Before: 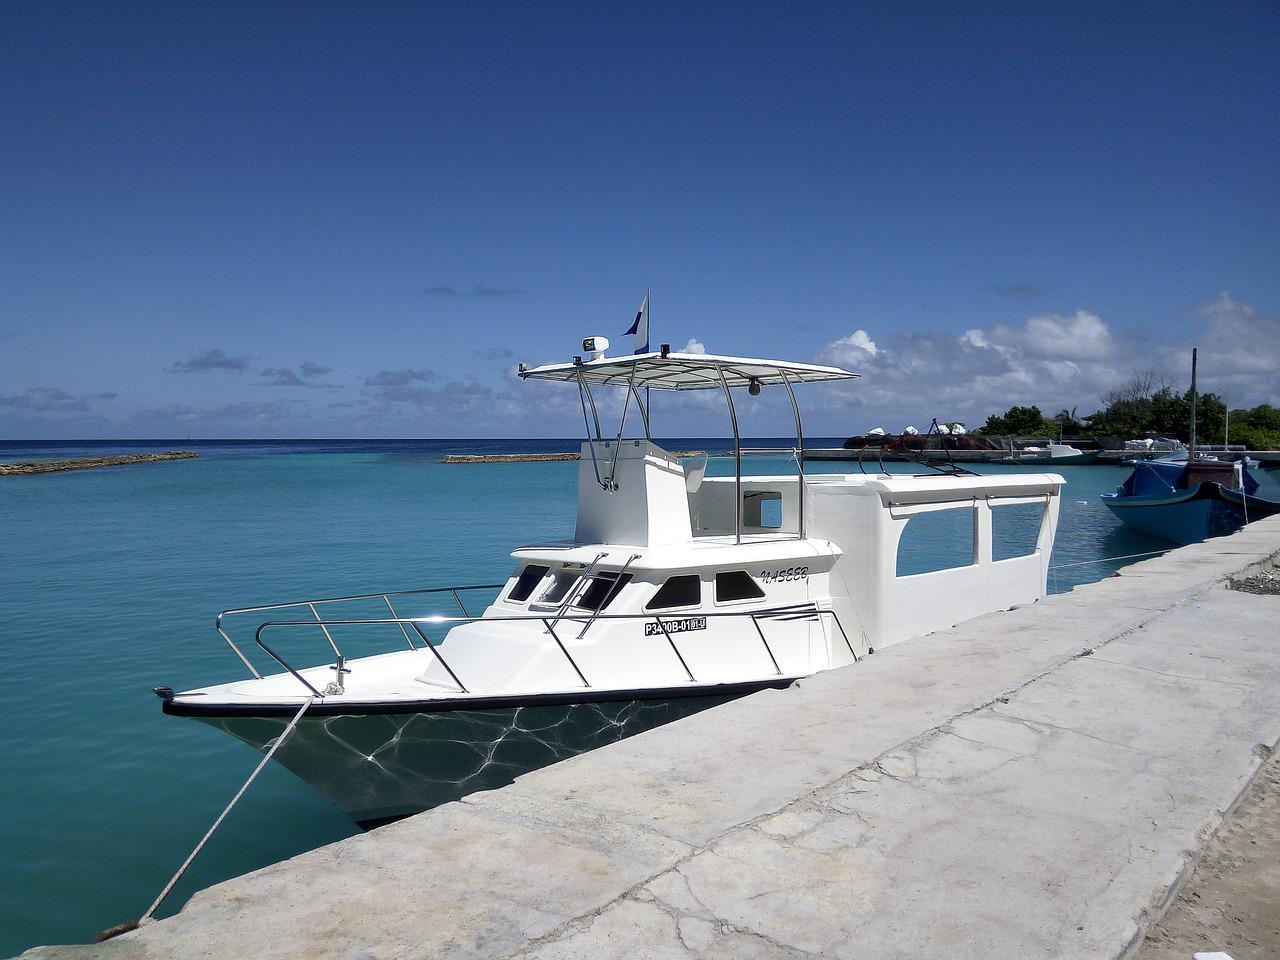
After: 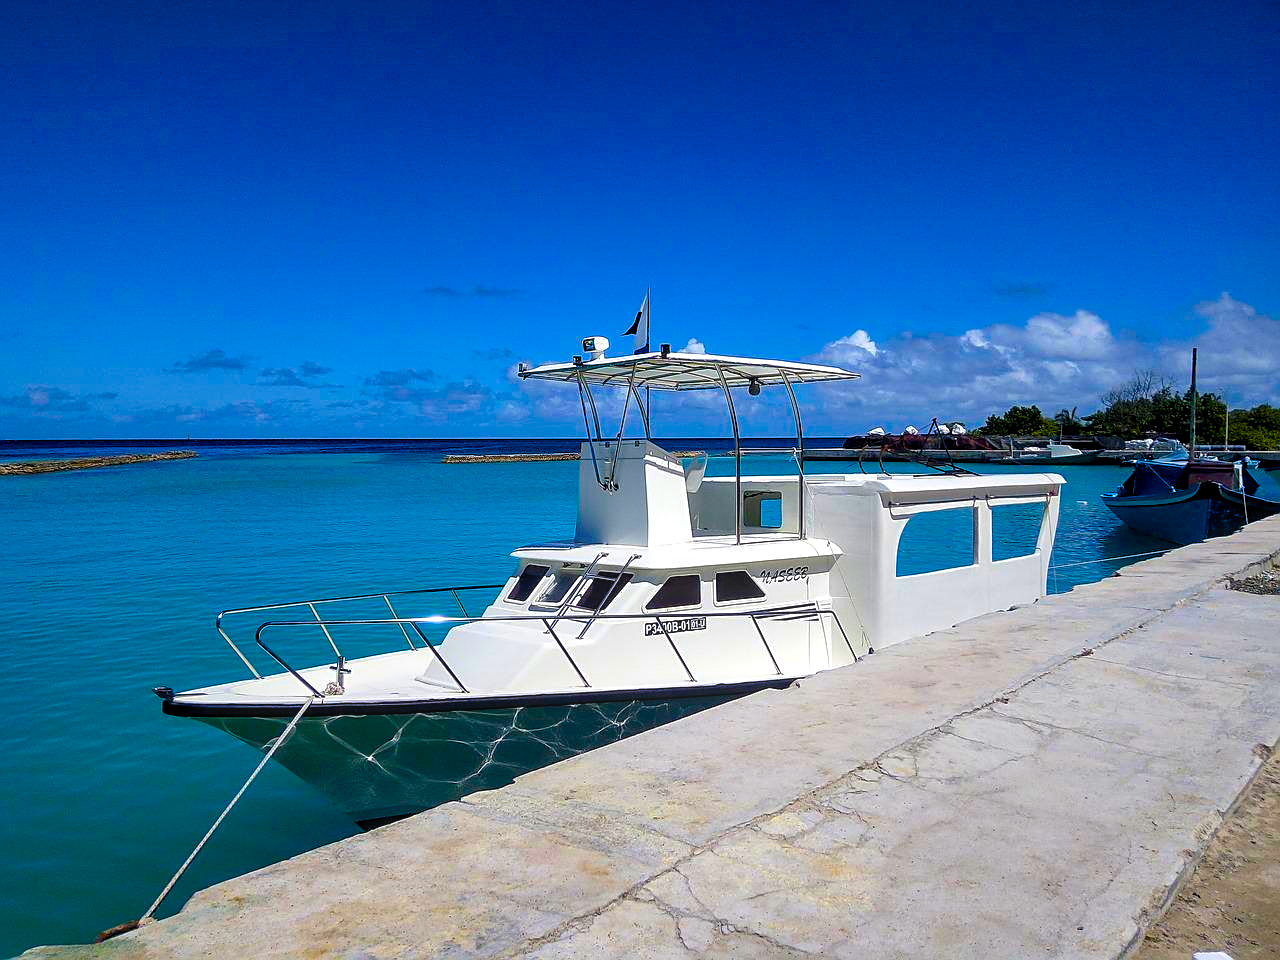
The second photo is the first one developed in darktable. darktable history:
color balance rgb: perceptual saturation grading › global saturation 98.984%, global vibrance 39.52%
sharpen: on, module defaults
tone equalizer: edges refinement/feathering 500, mask exposure compensation -1.25 EV, preserve details no
local contrast: on, module defaults
